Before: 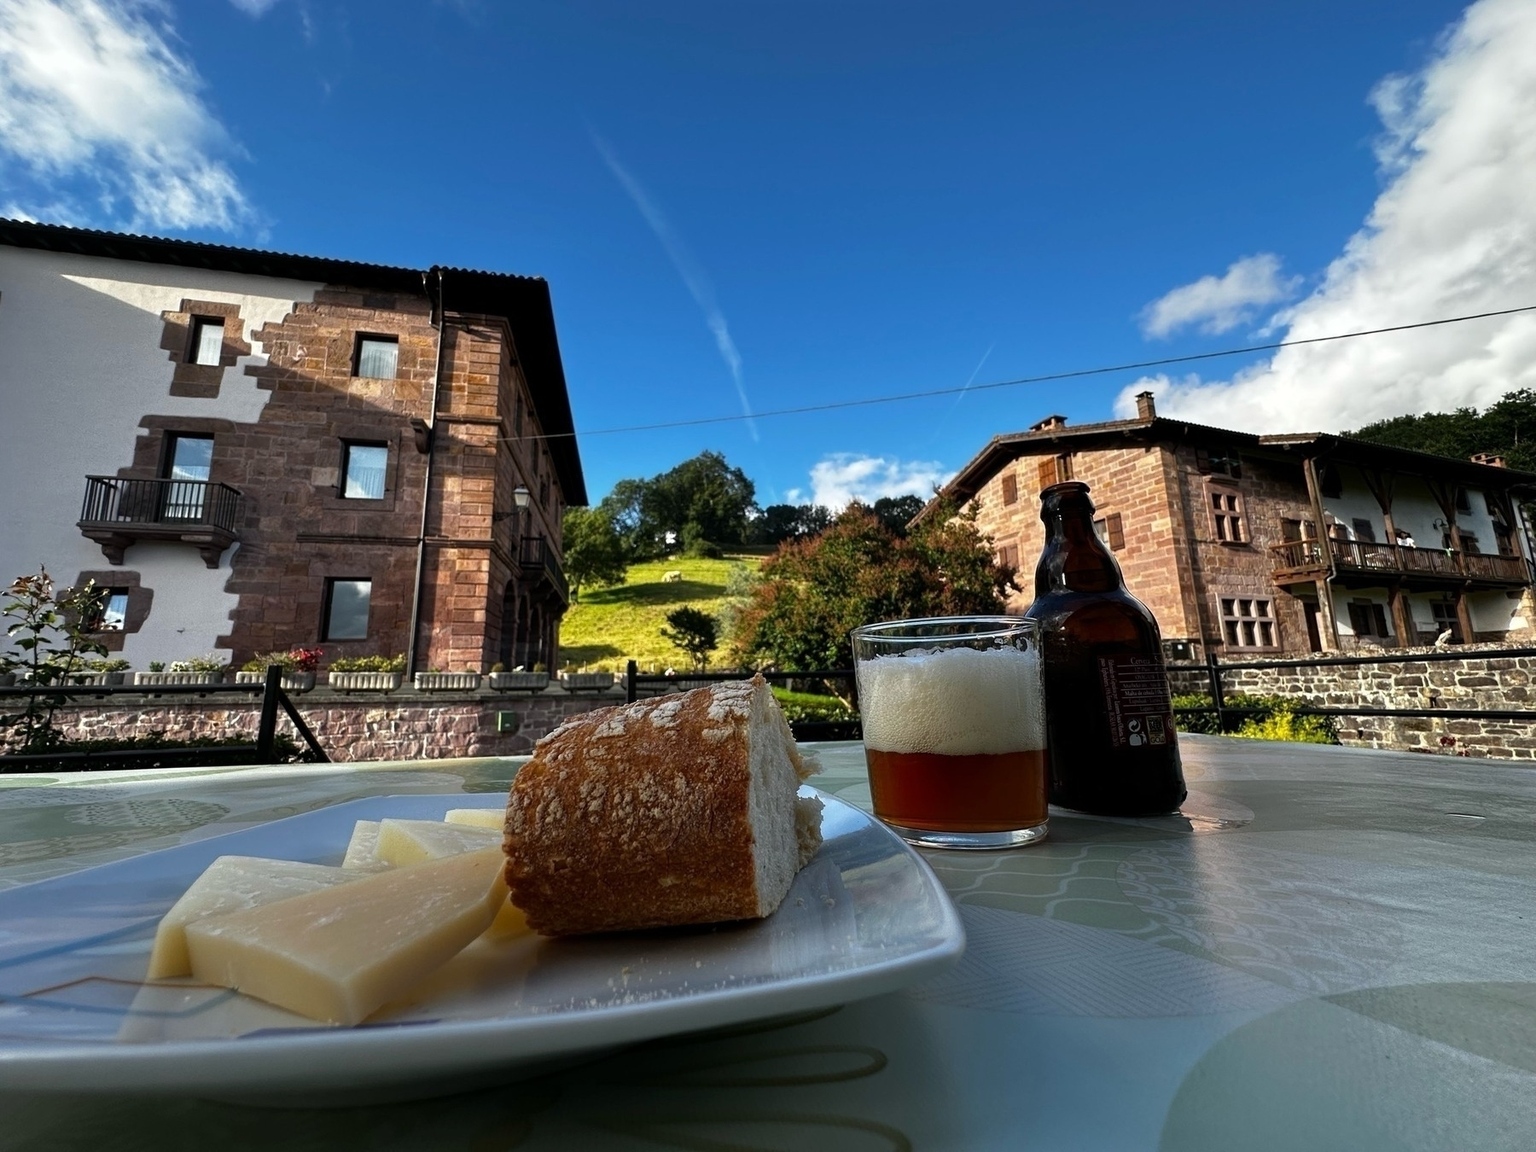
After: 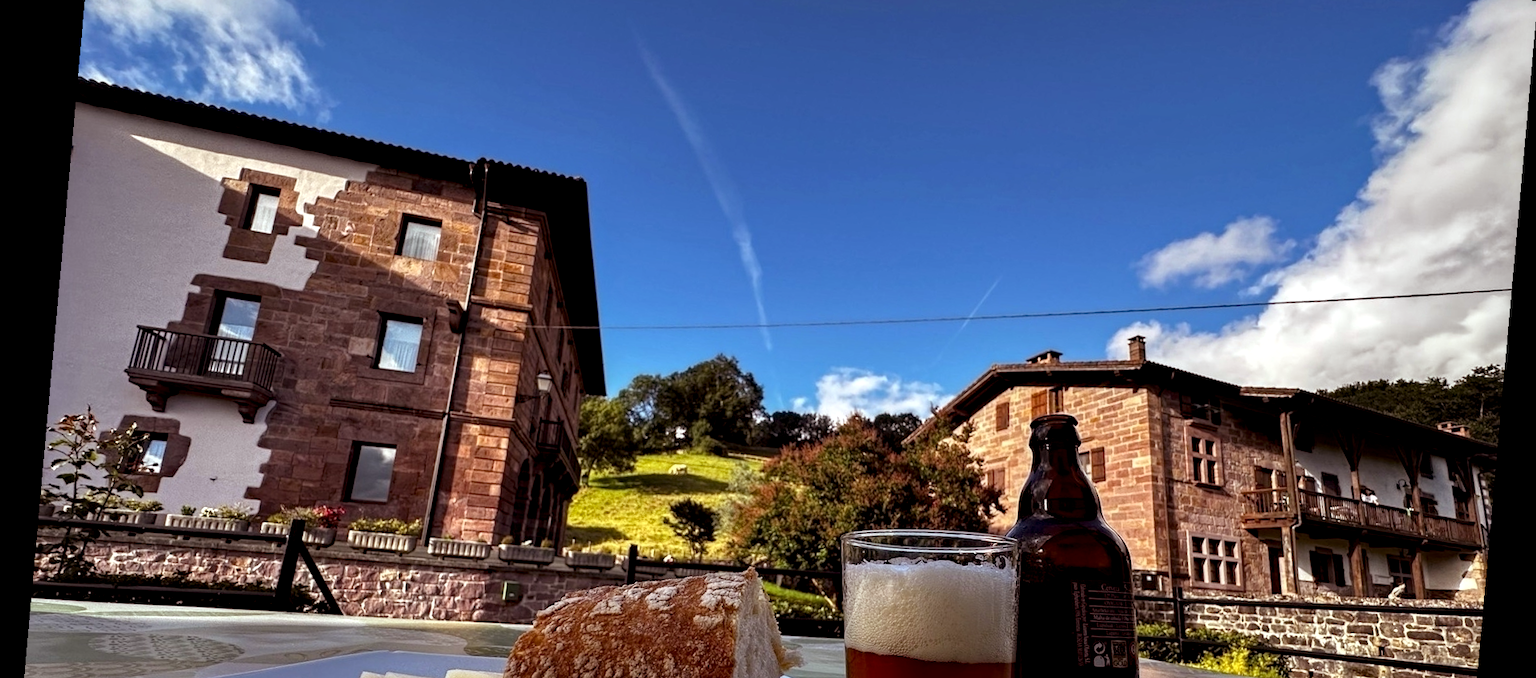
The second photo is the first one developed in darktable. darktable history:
crop and rotate: top 10.605%, bottom 33.274%
rgb levels: mode RGB, independent channels, levels [[0, 0.474, 1], [0, 0.5, 1], [0, 0.5, 1]]
haze removal: compatibility mode true, adaptive false
rotate and perspective: rotation 5.12°, automatic cropping off
local contrast: highlights 25%, shadows 75%, midtone range 0.75
